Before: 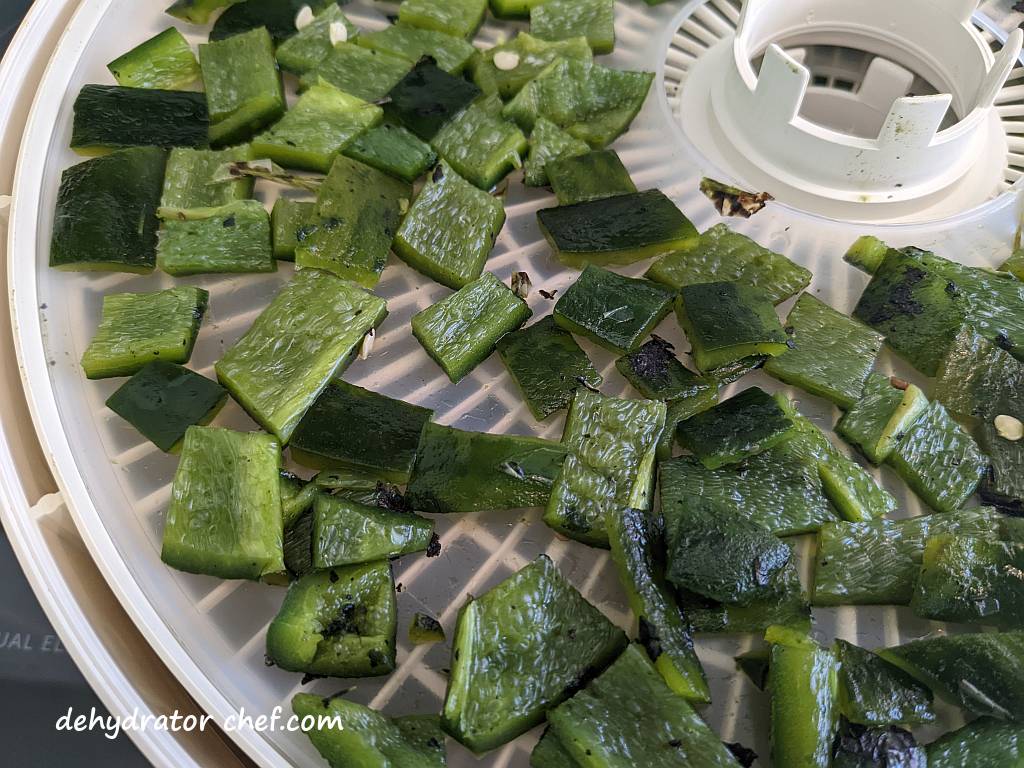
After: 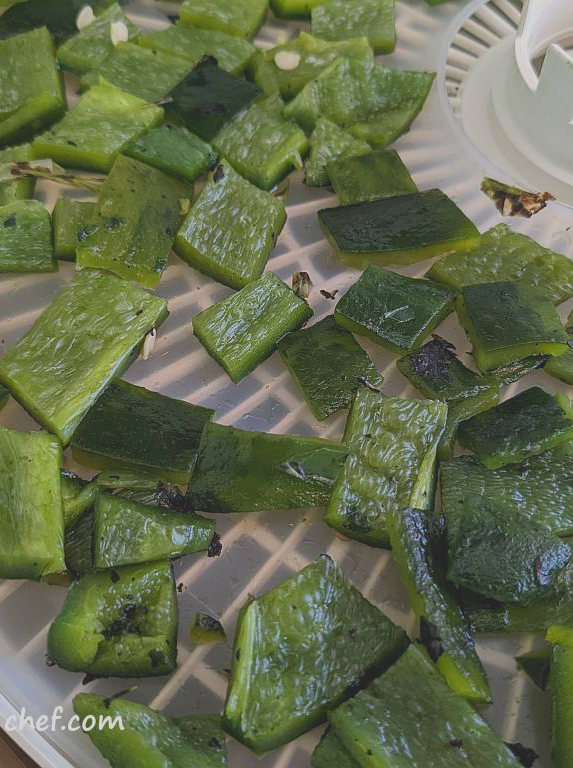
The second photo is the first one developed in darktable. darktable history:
contrast brightness saturation: contrast -0.285
crop: left 21.463%, right 22.483%
